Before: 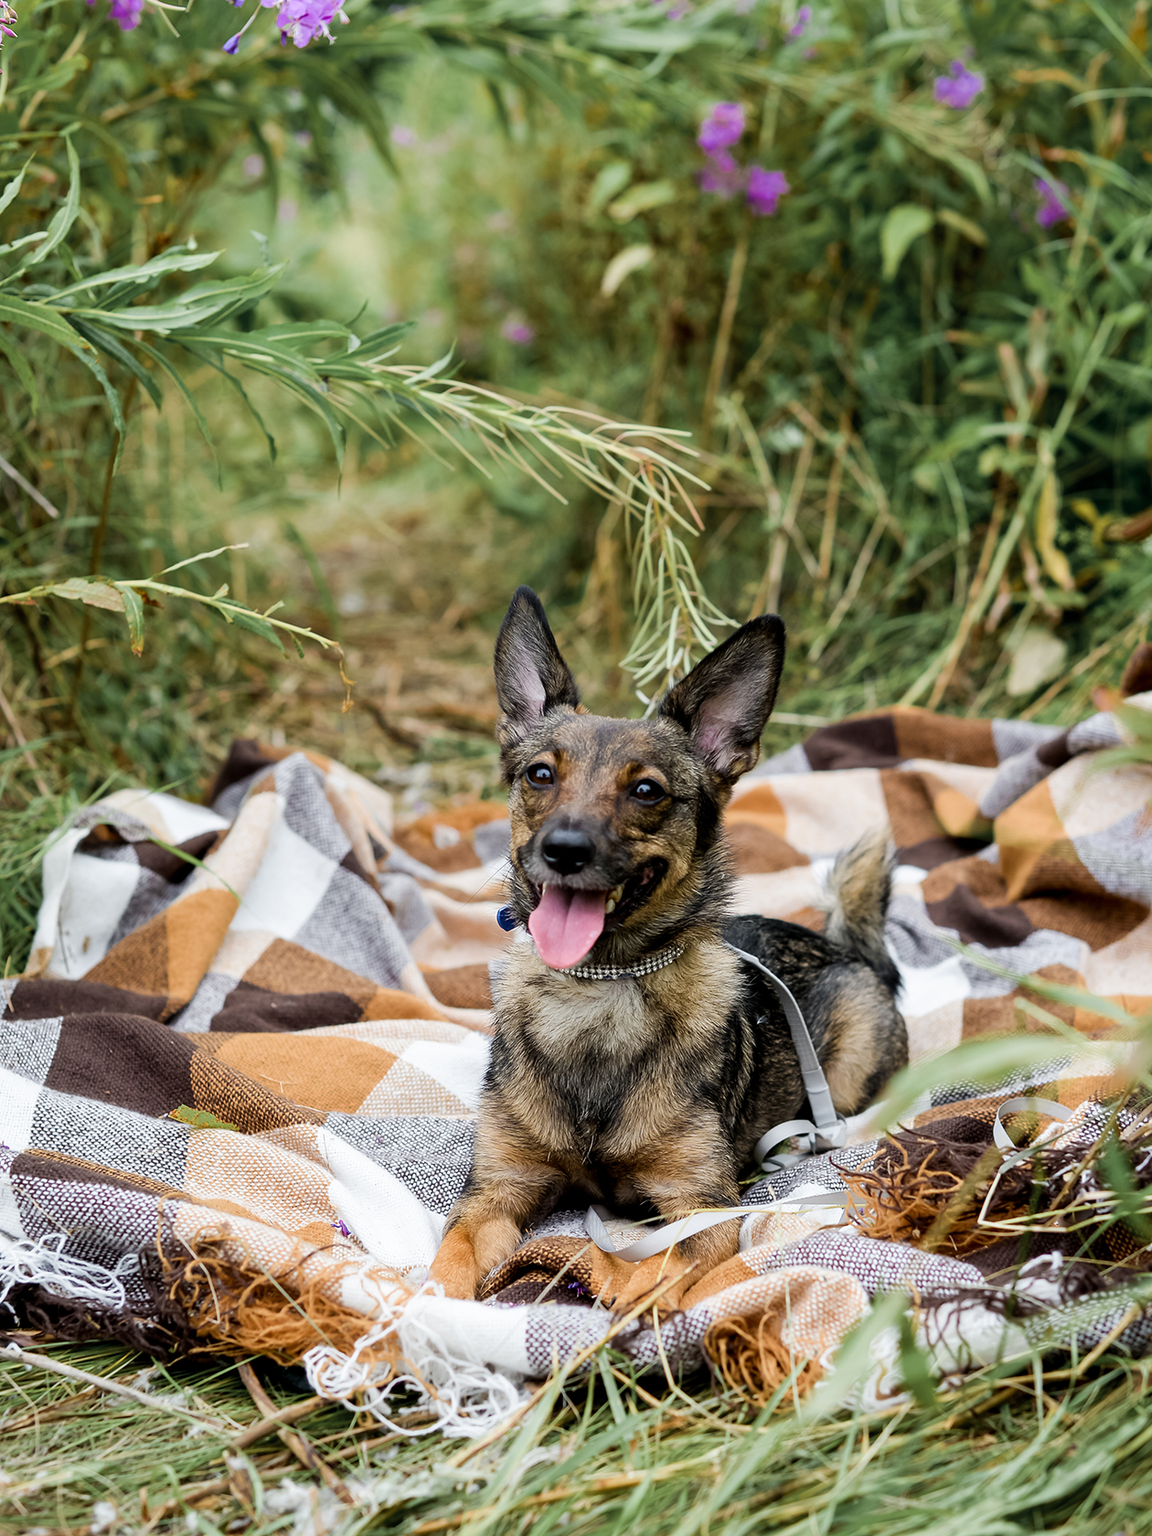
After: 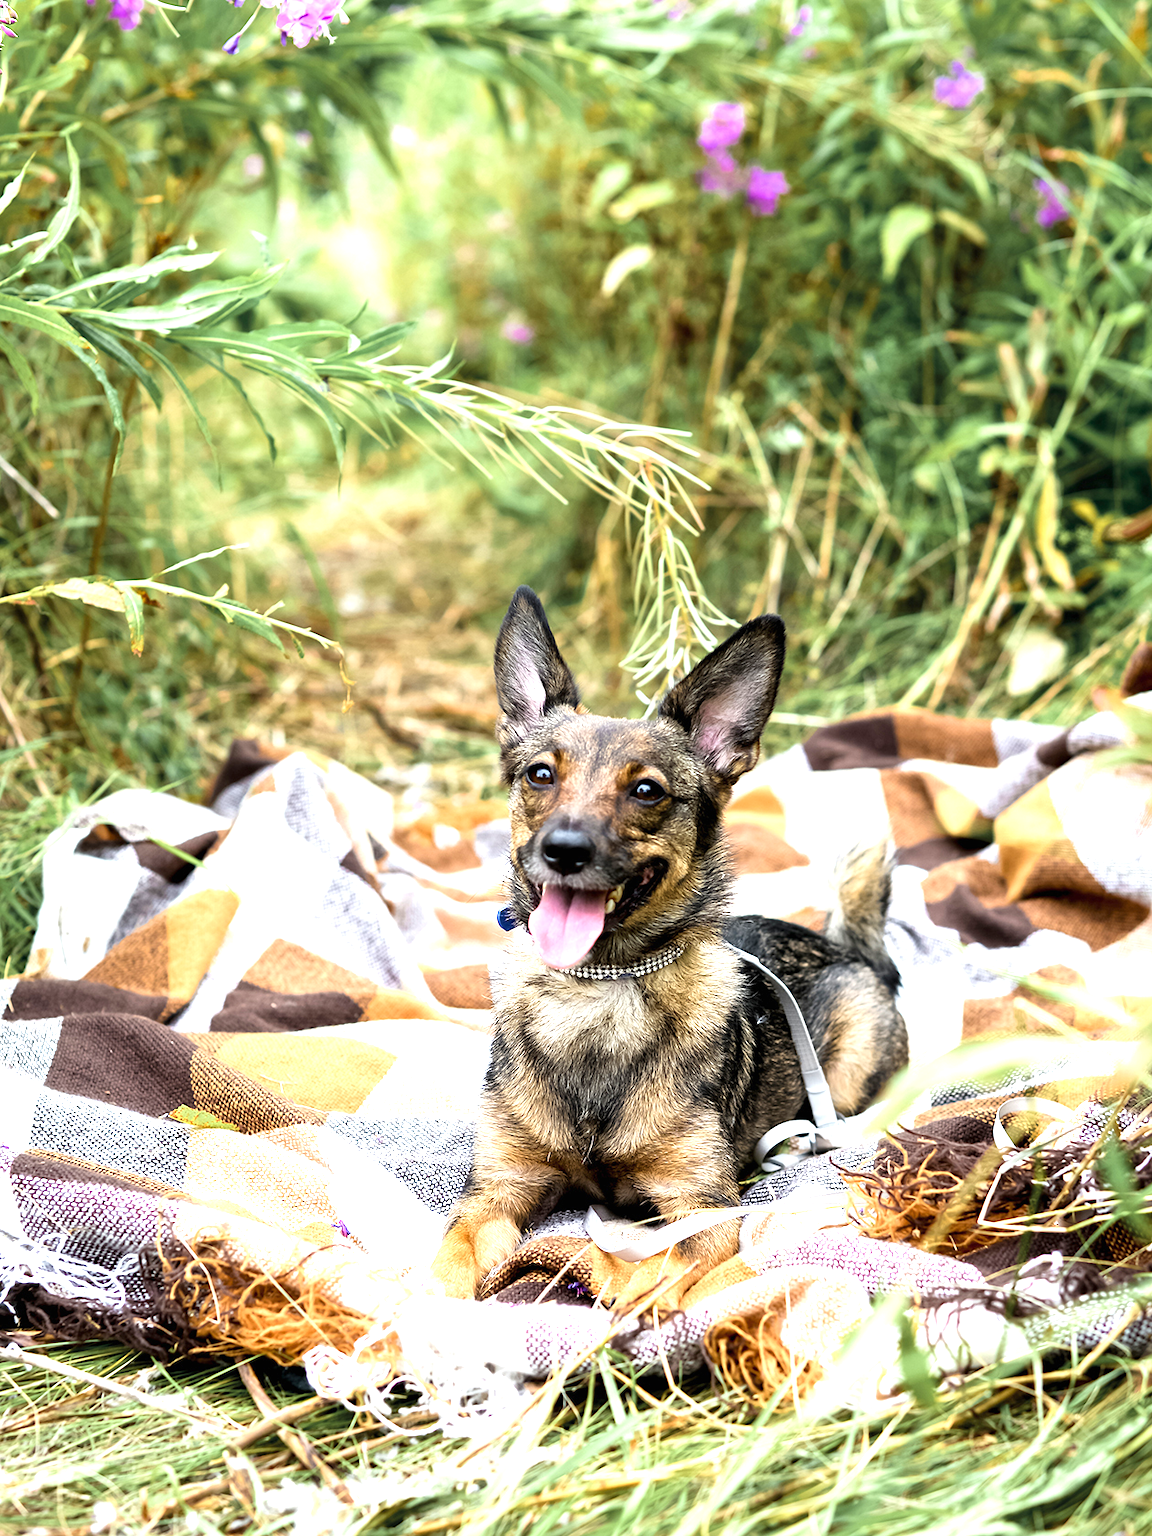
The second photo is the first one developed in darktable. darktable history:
exposure: black level correction 0, exposure 1.297 EV, compensate highlight preservation false
